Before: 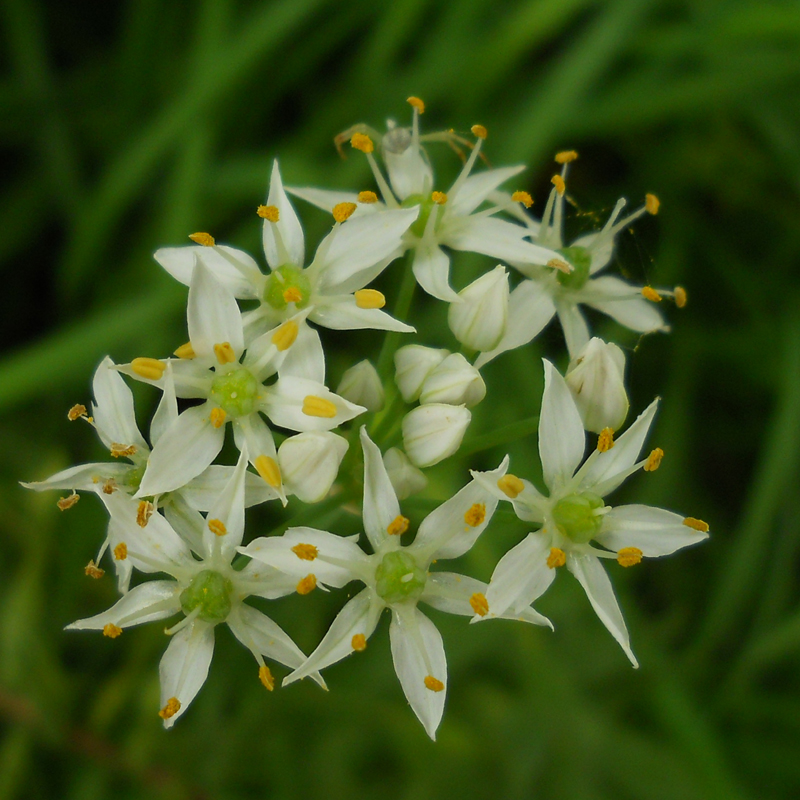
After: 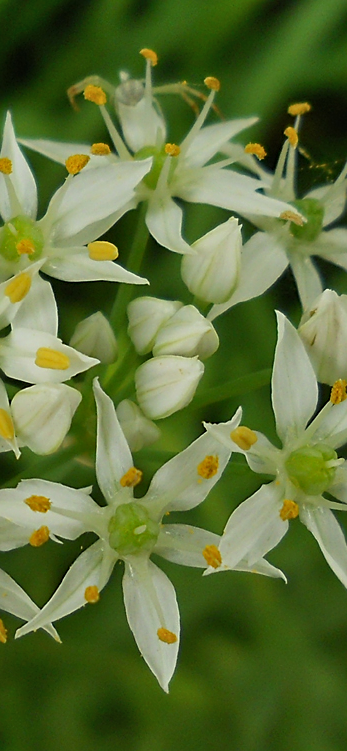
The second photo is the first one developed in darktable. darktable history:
crop: left 33.452%, top 6.025%, right 23.155%
shadows and highlights: soften with gaussian
sharpen: on, module defaults
